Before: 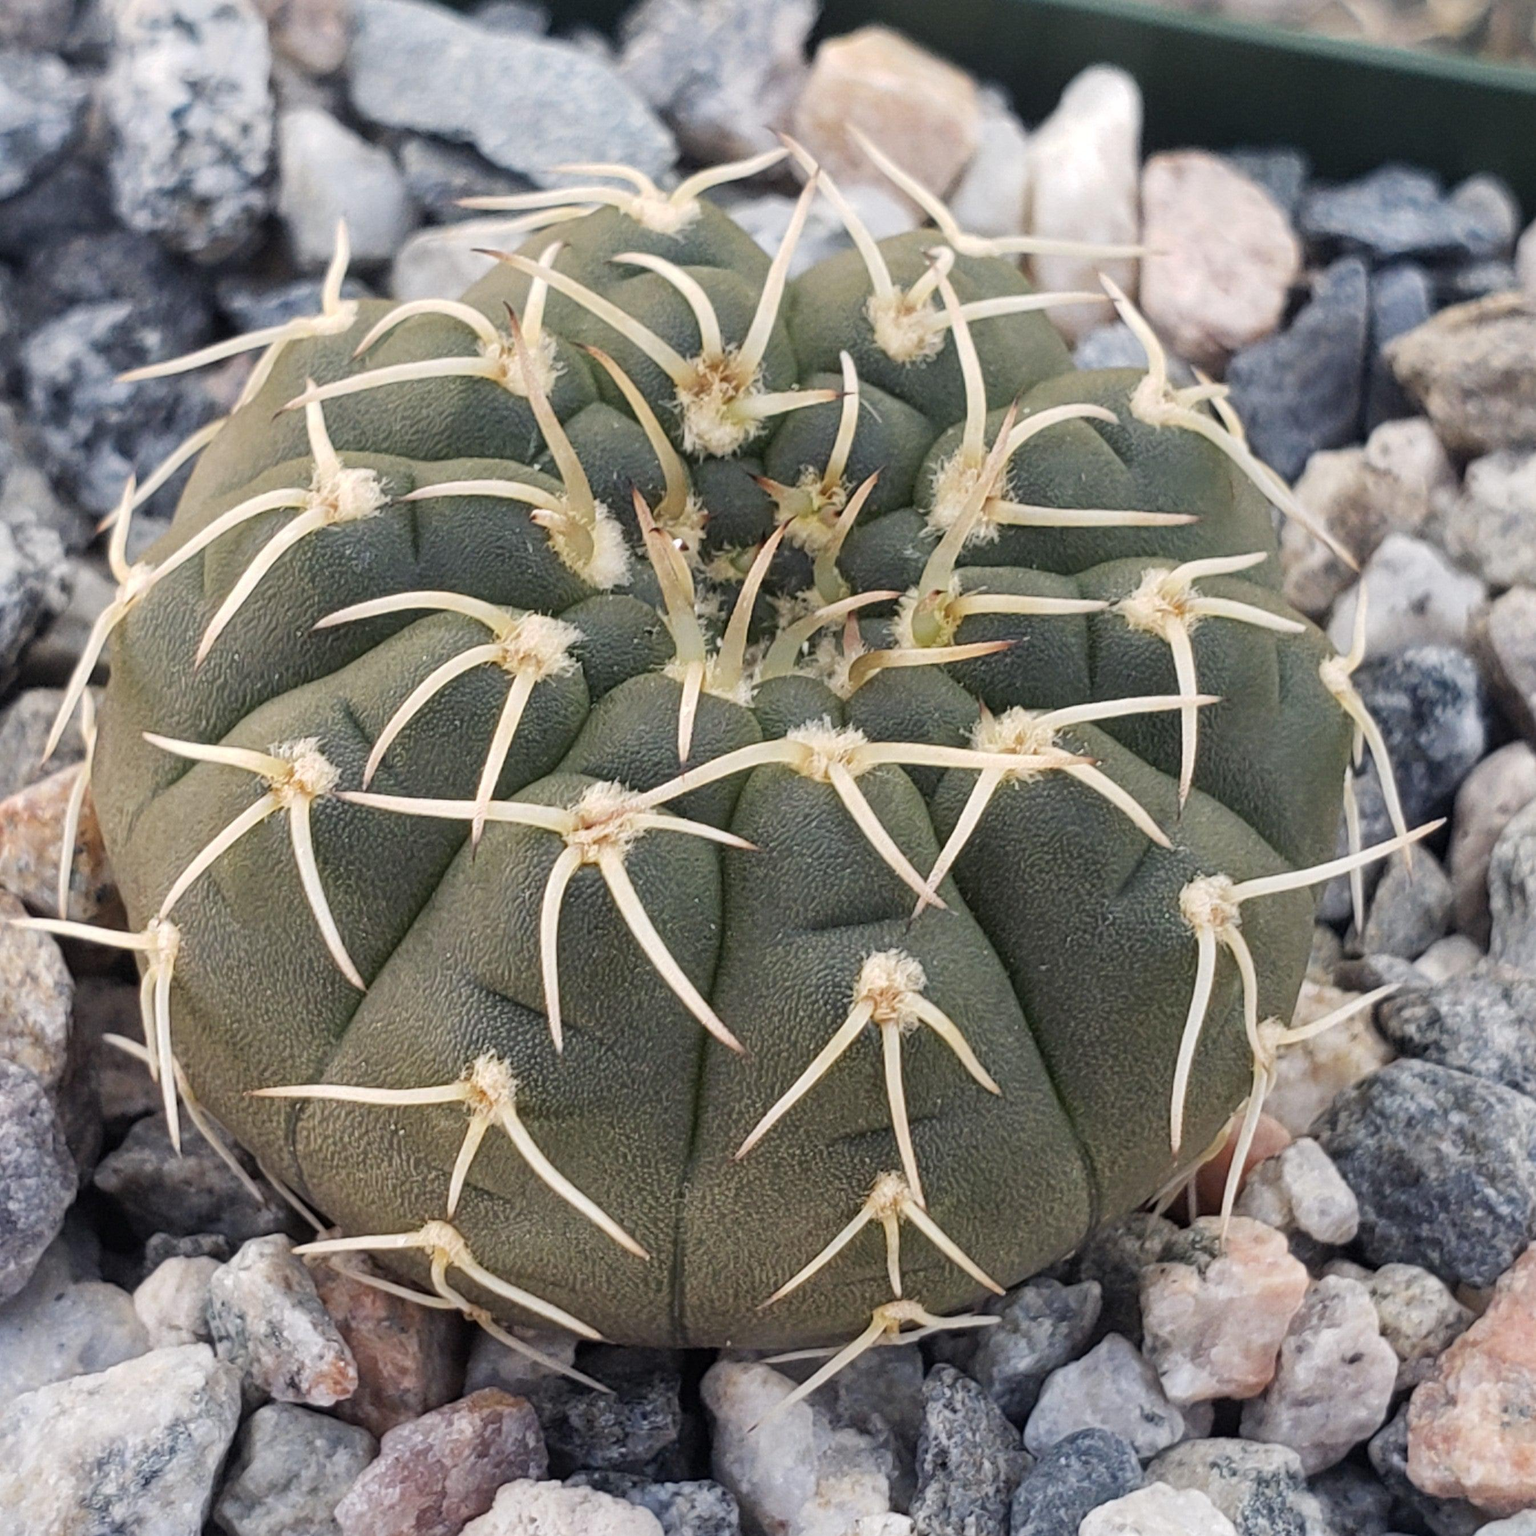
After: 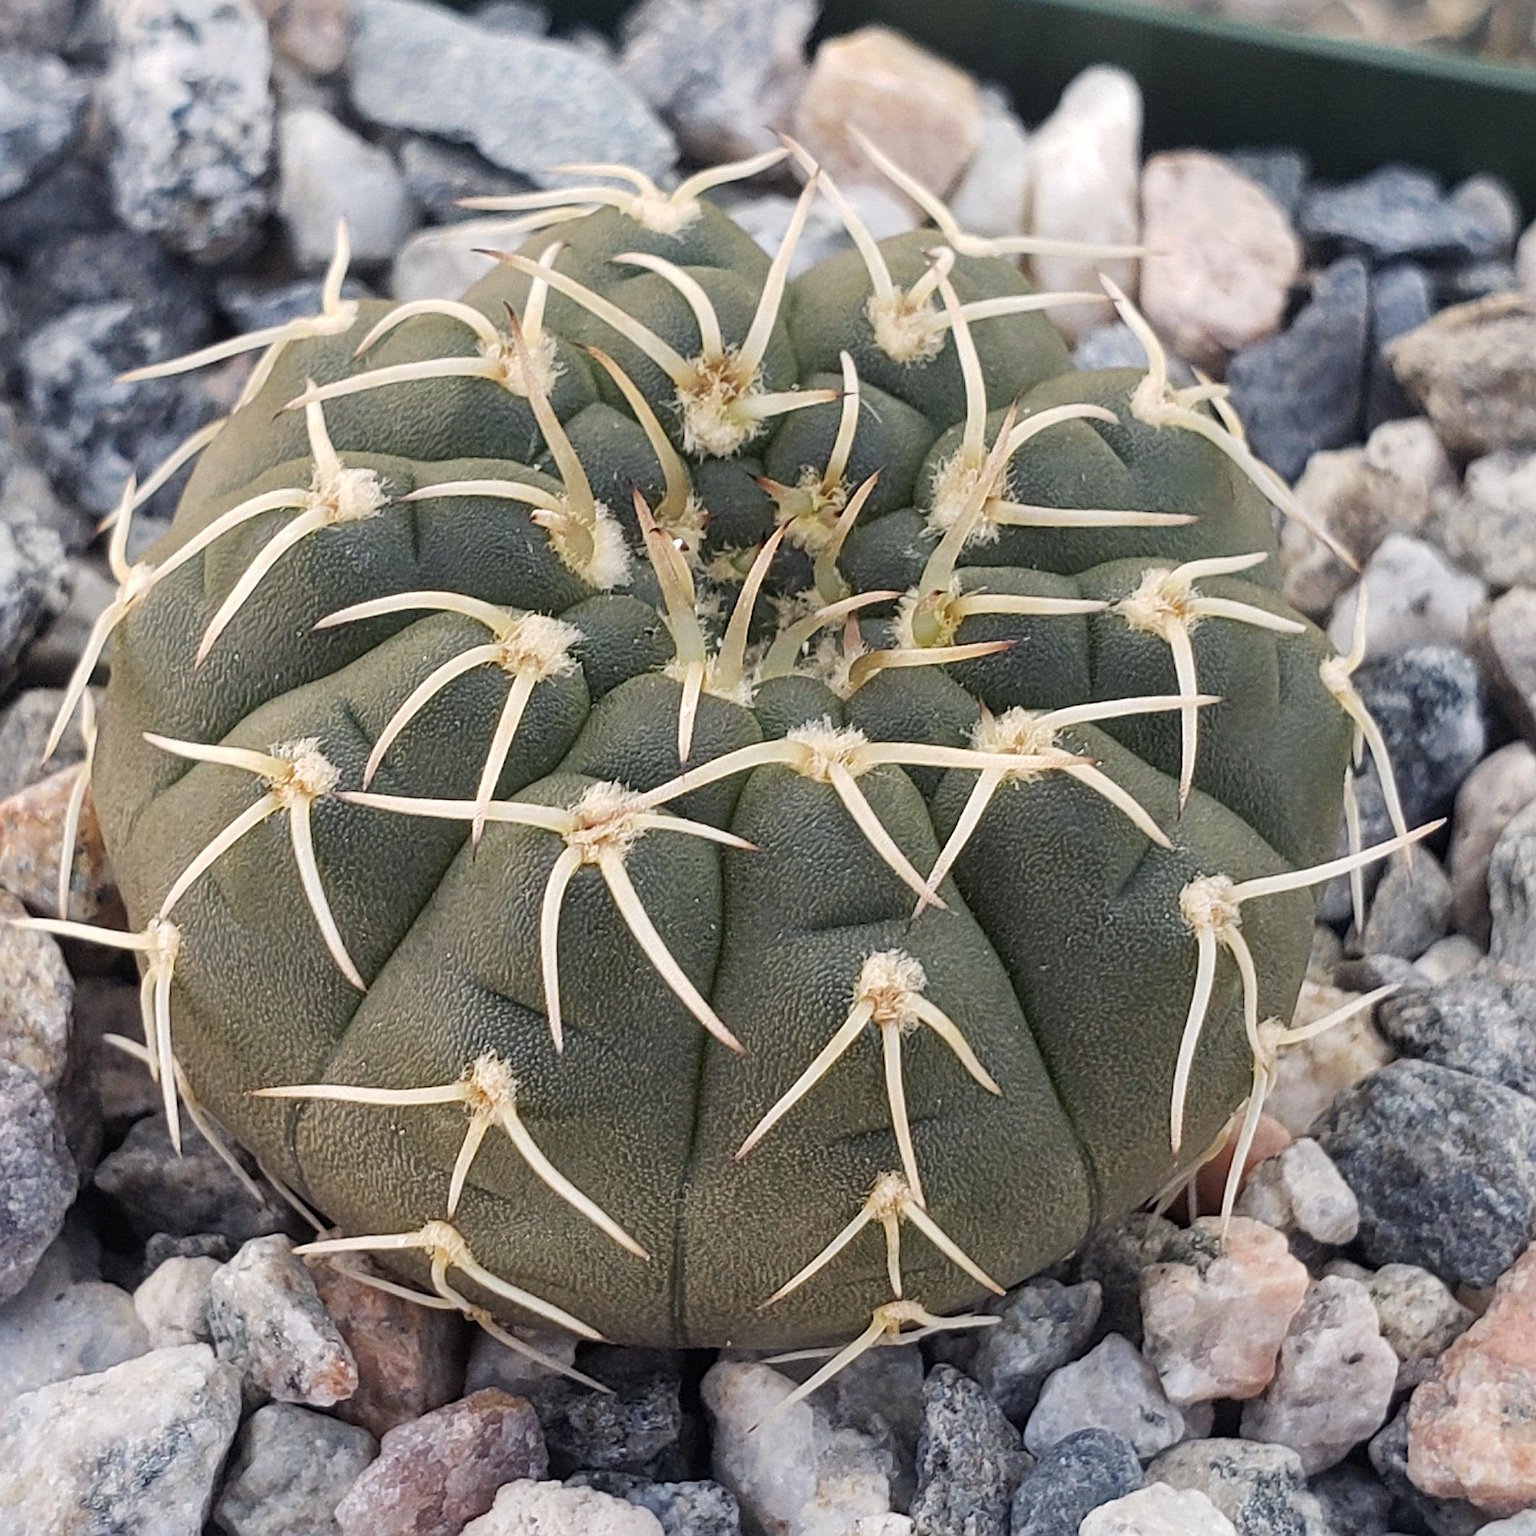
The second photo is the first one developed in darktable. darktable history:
sharpen: amount 0.738
